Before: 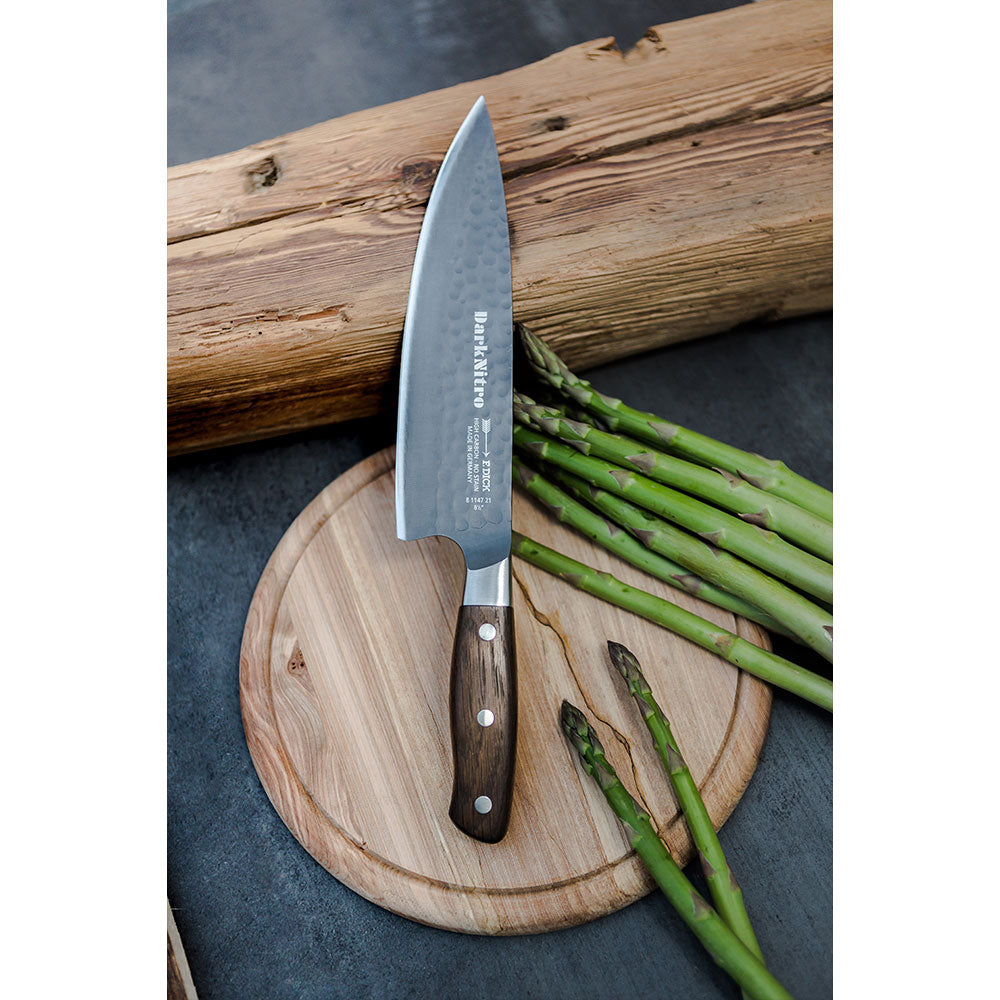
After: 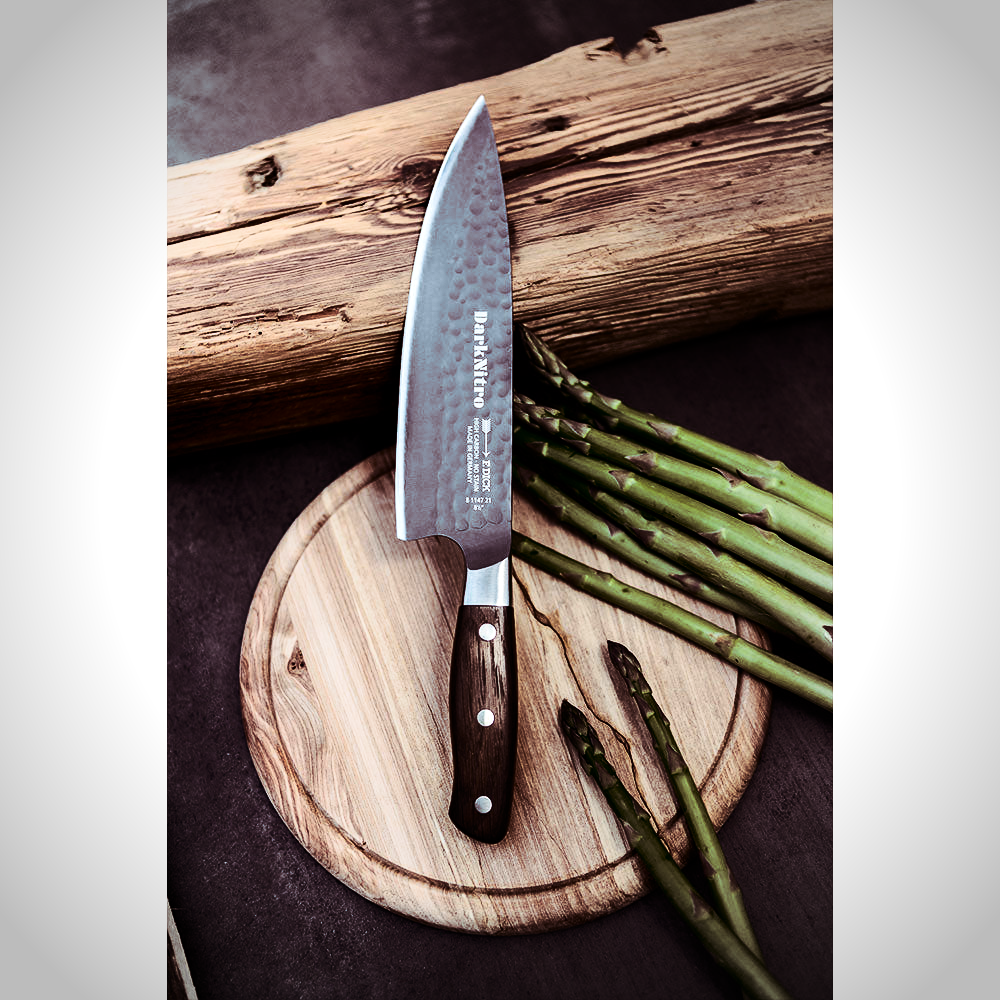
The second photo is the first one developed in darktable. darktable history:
split-toning: shadows › saturation 0.41, highlights › saturation 0, compress 33.55%
shadows and highlights: shadows -24.28, highlights 49.77, soften with gaussian
vignetting: automatic ratio true
tone equalizer: -8 EV -0.75 EV, -7 EV -0.7 EV, -6 EV -0.6 EV, -5 EV -0.4 EV, -3 EV 0.4 EV, -2 EV 0.6 EV, -1 EV 0.7 EV, +0 EV 0.75 EV, edges refinement/feathering 500, mask exposure compensation -1.57 EV, preserve details no
contrast brightness saturation: contrast 0.4, brightness 0.05, saturation 0.25
exposure: exposure -0.582 EV, compensate highlight preservation false
